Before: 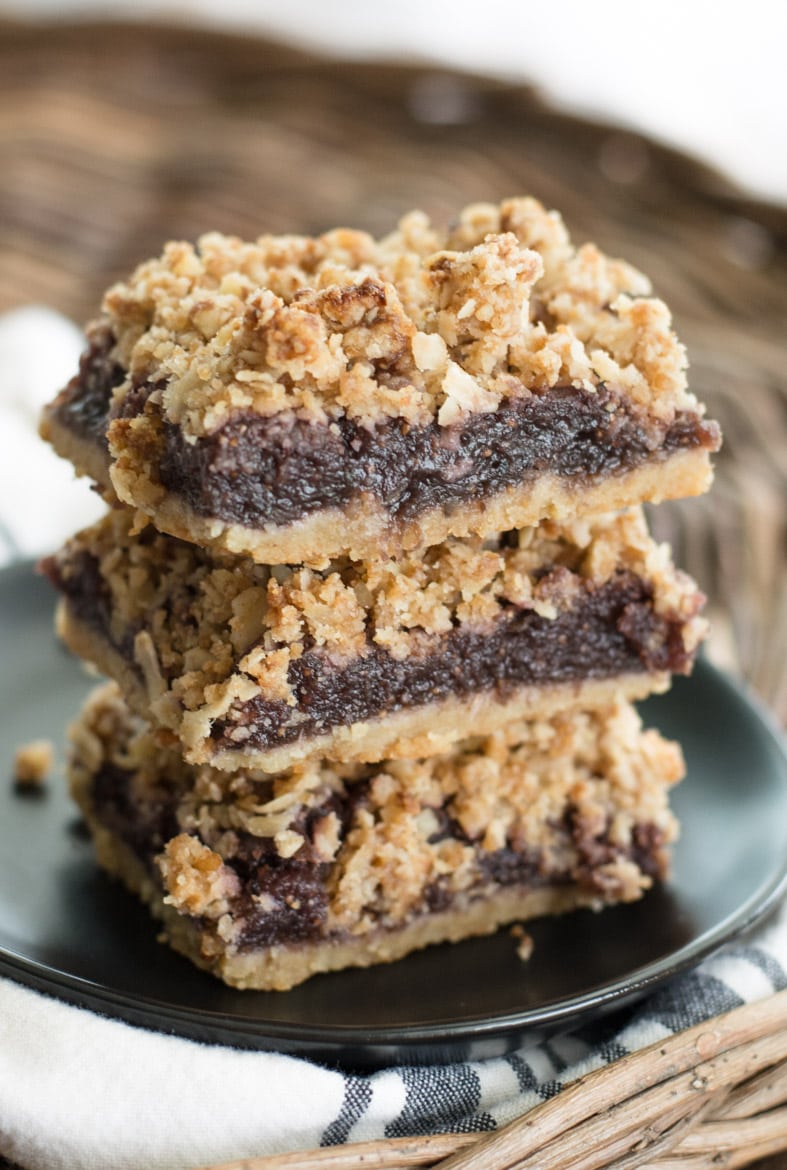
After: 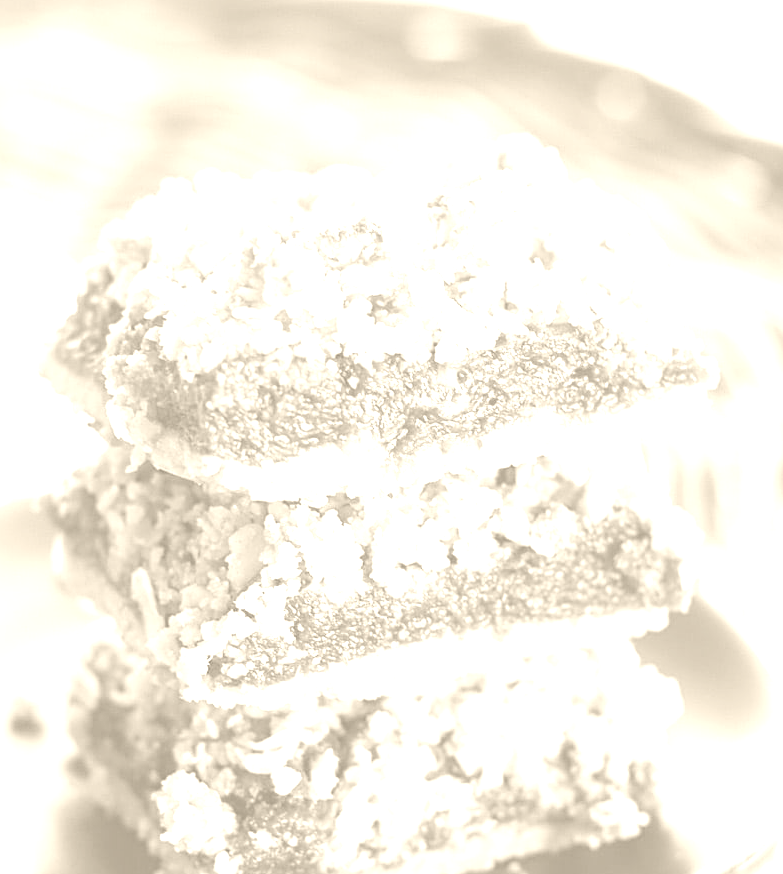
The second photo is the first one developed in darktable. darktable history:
sharpen: on, module defaults
crop: left 0.387%, top 5.469%, bottom 19.809%
exposure: black level correction 0.001, exposure 1.129 EV, compensate exposure bias true, compensate highlight preservation false
colorize: hue 36°, saturation 71%, lightness 80.79%
